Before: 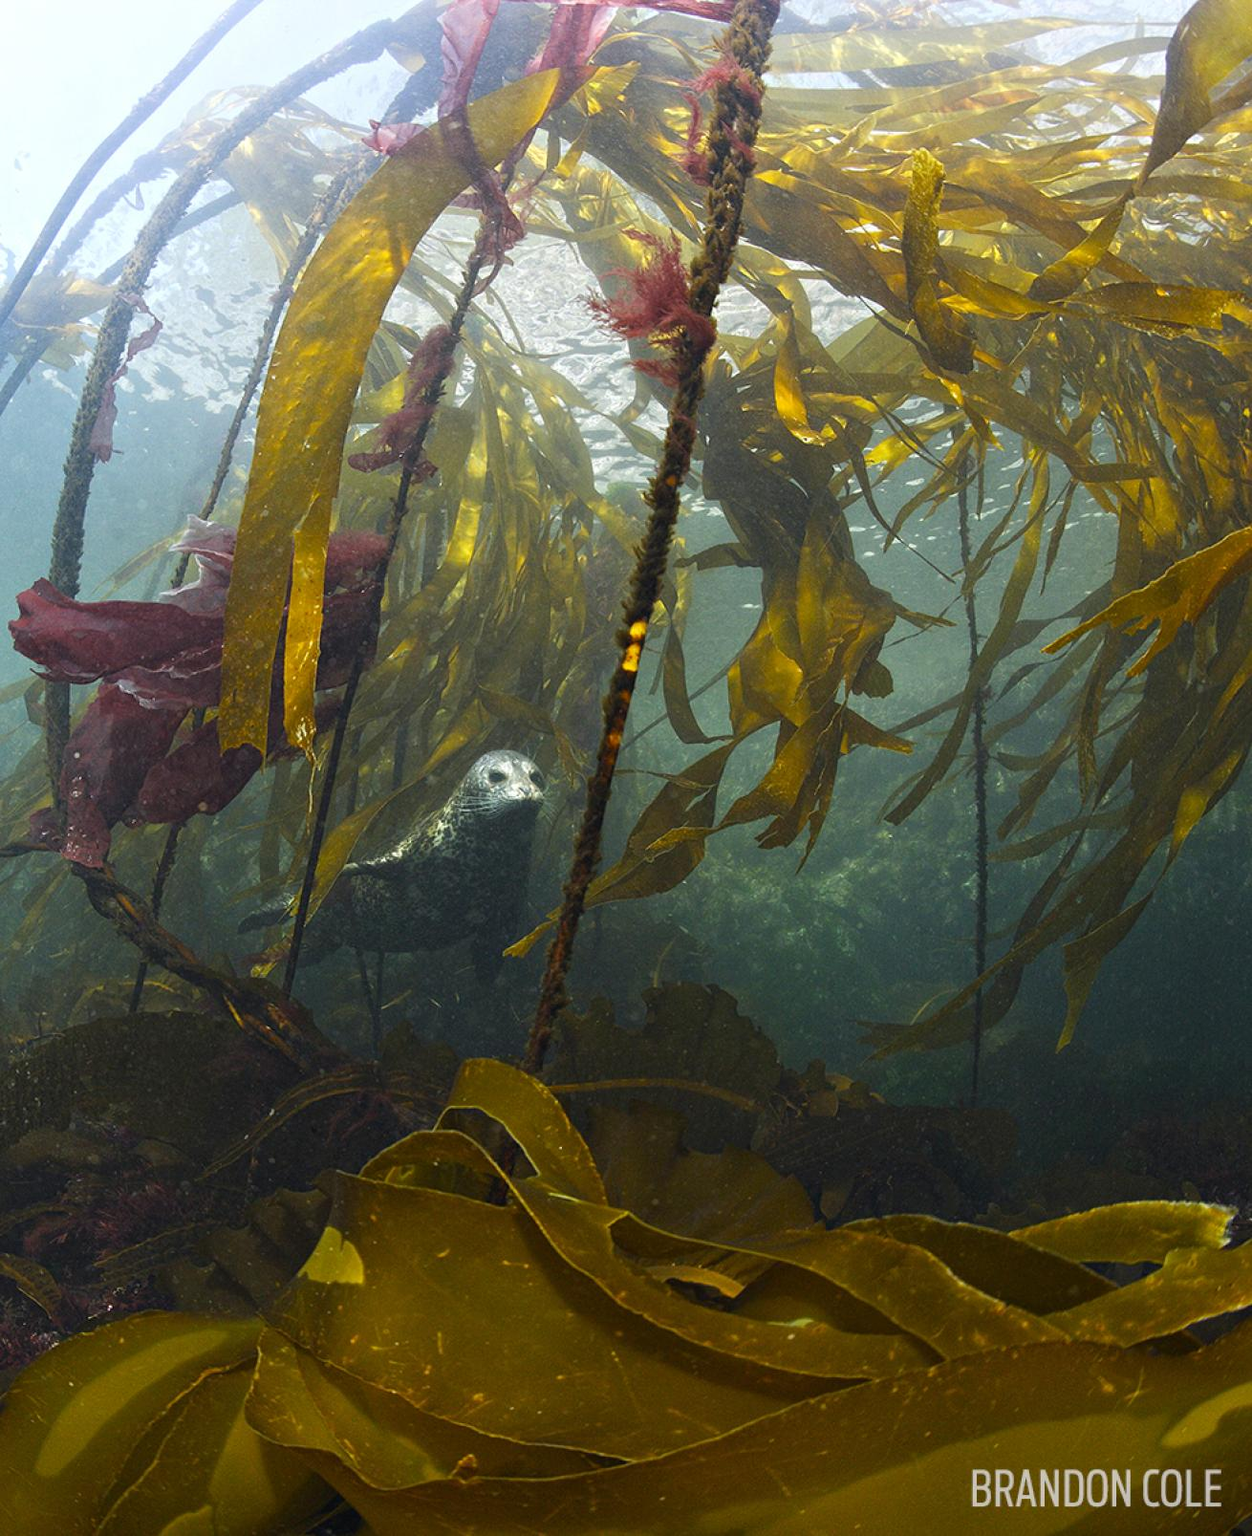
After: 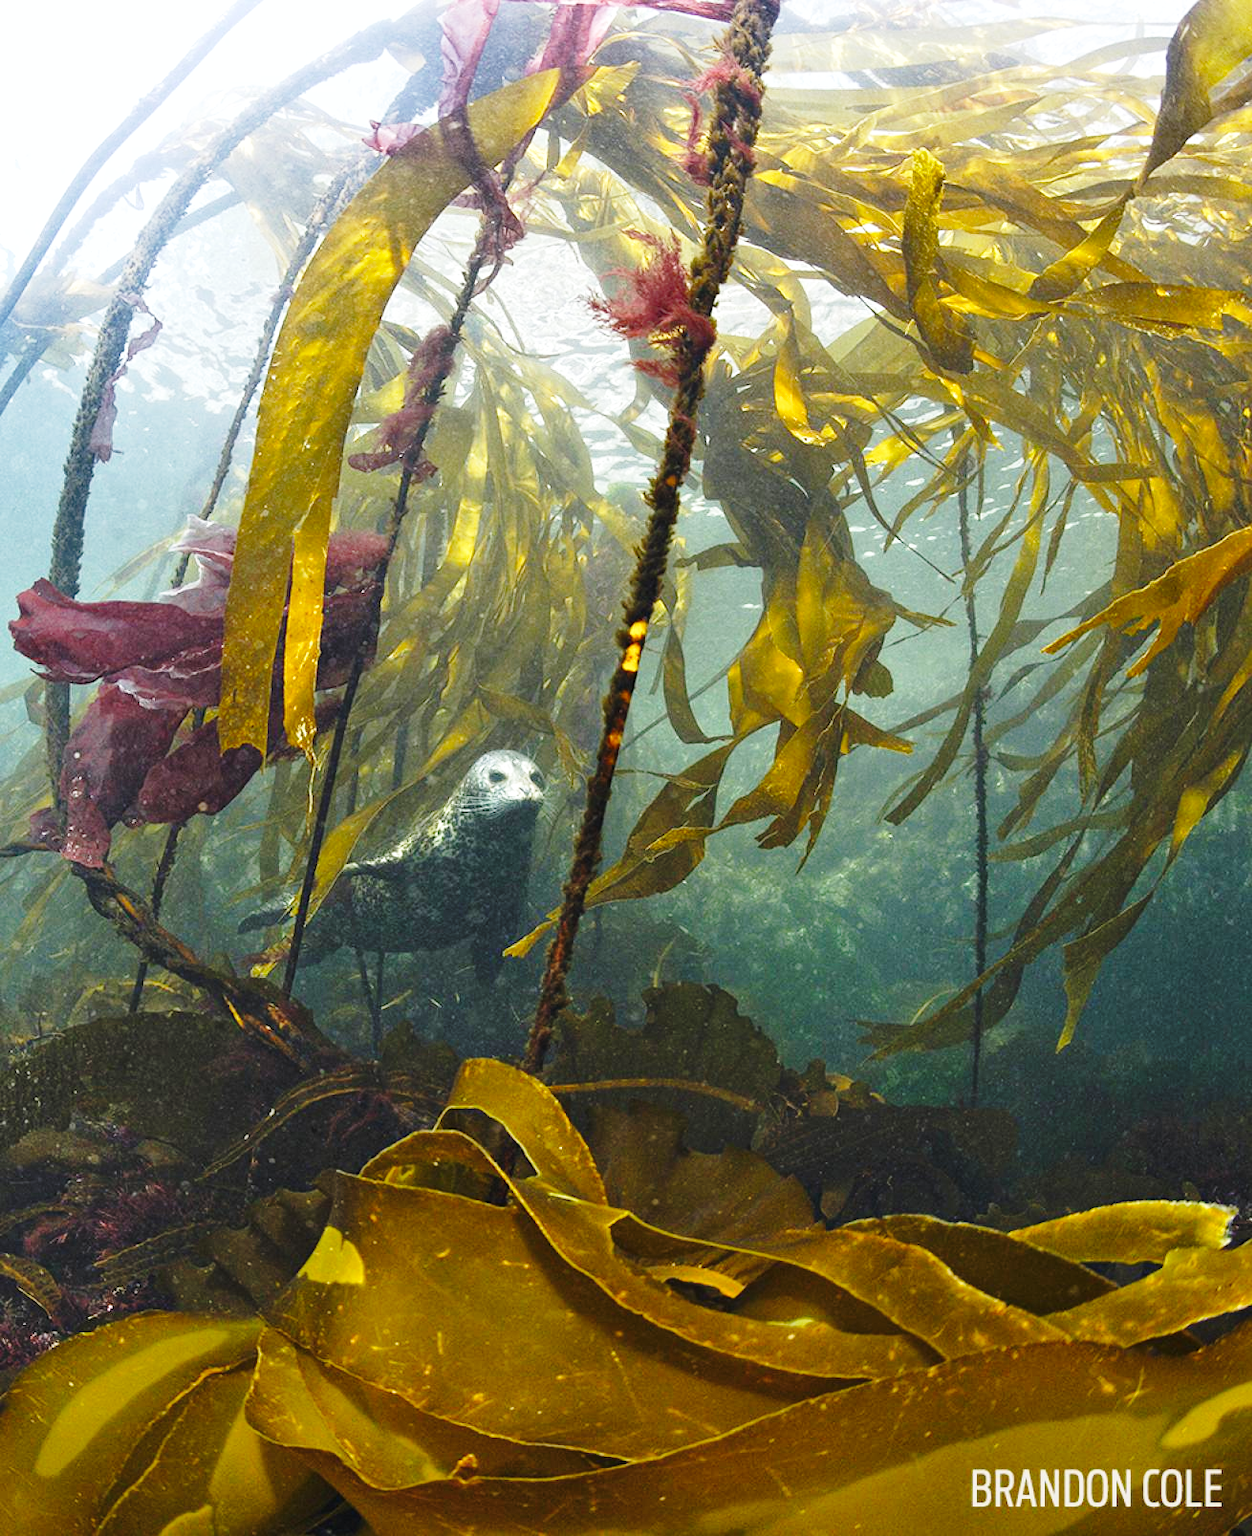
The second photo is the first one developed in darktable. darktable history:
base curve: curves: ch0 [(0, 0) (0.028, 0.03) (0.121, 0.232) (0.46, 0.748) (0.859, 0.968) (1, 1)], preserve colors none
shadows and highlights: low approximation 0.01, soften with gaussian
exposure: exposure 0.2 EV, compensate highlight preservation false
